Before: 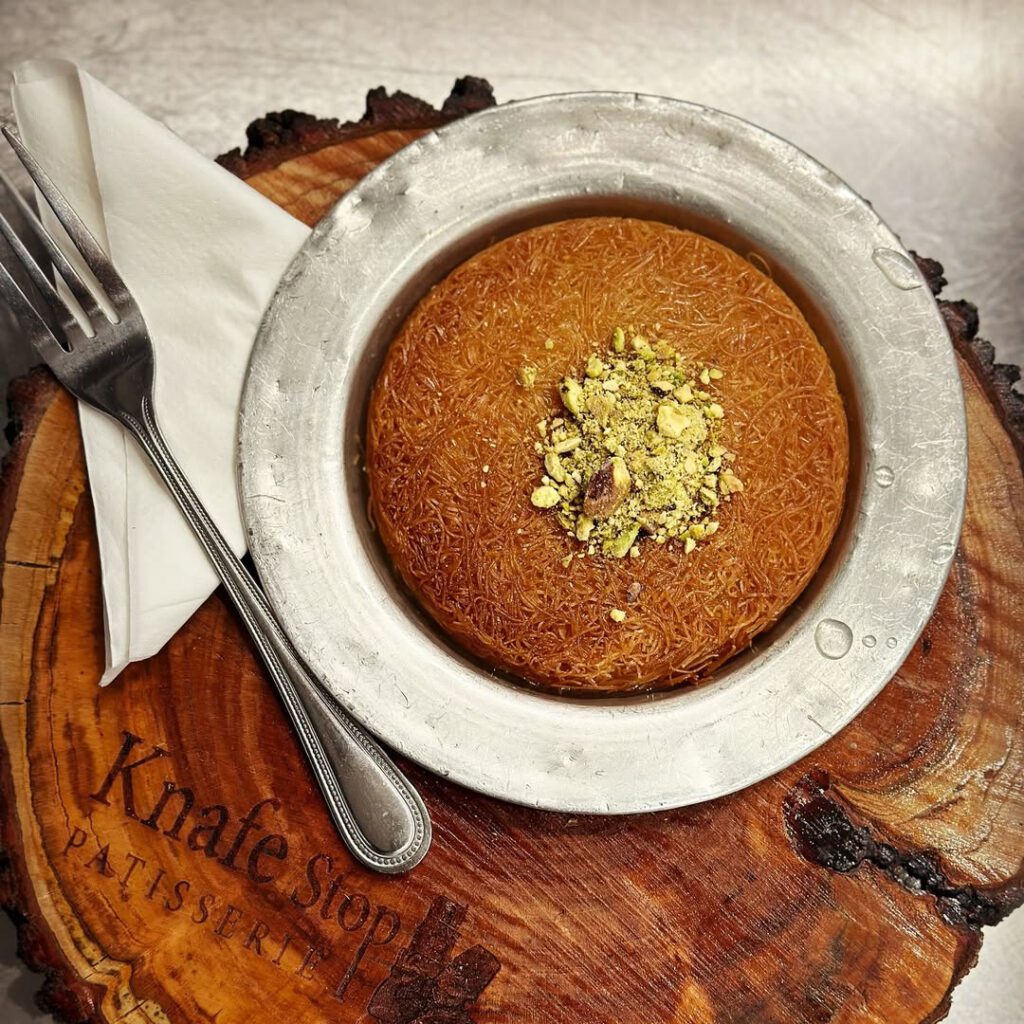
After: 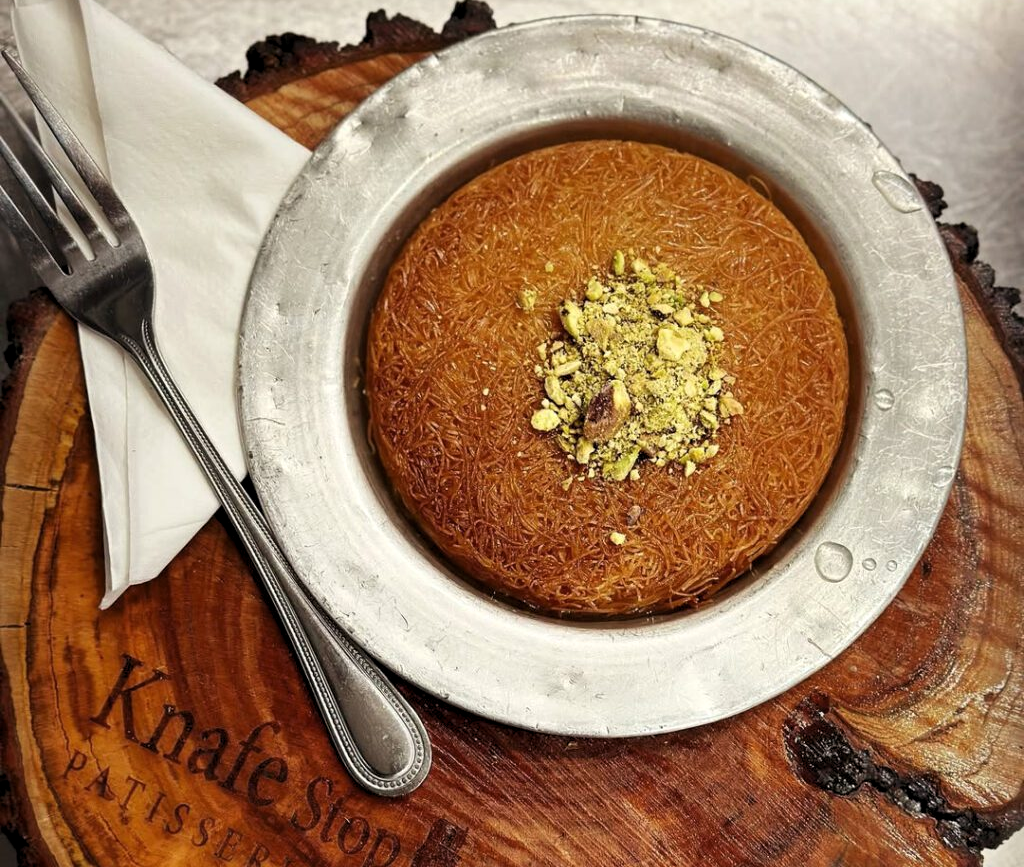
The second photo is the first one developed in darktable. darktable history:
crop: top 7.578%, bottom 7.703%
levels: levels [0.026, 0.507, 0.987]
